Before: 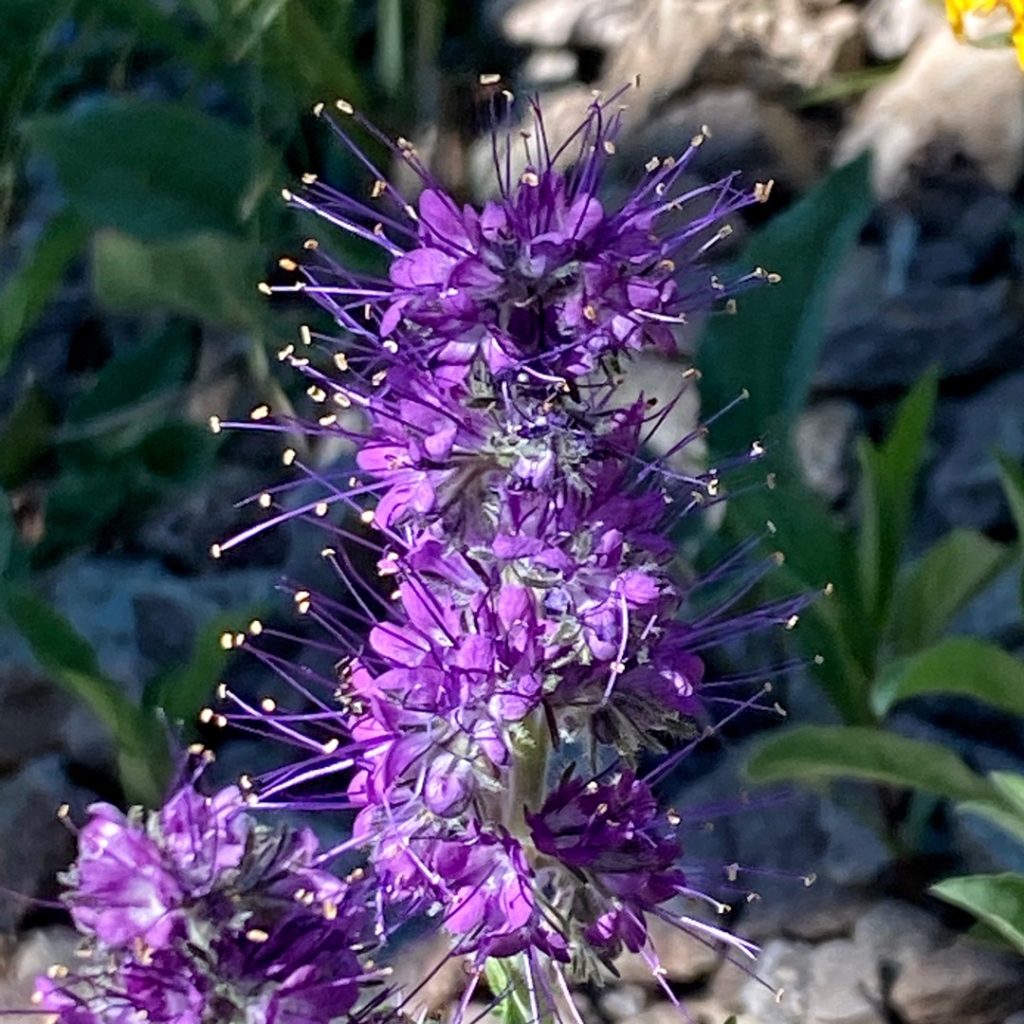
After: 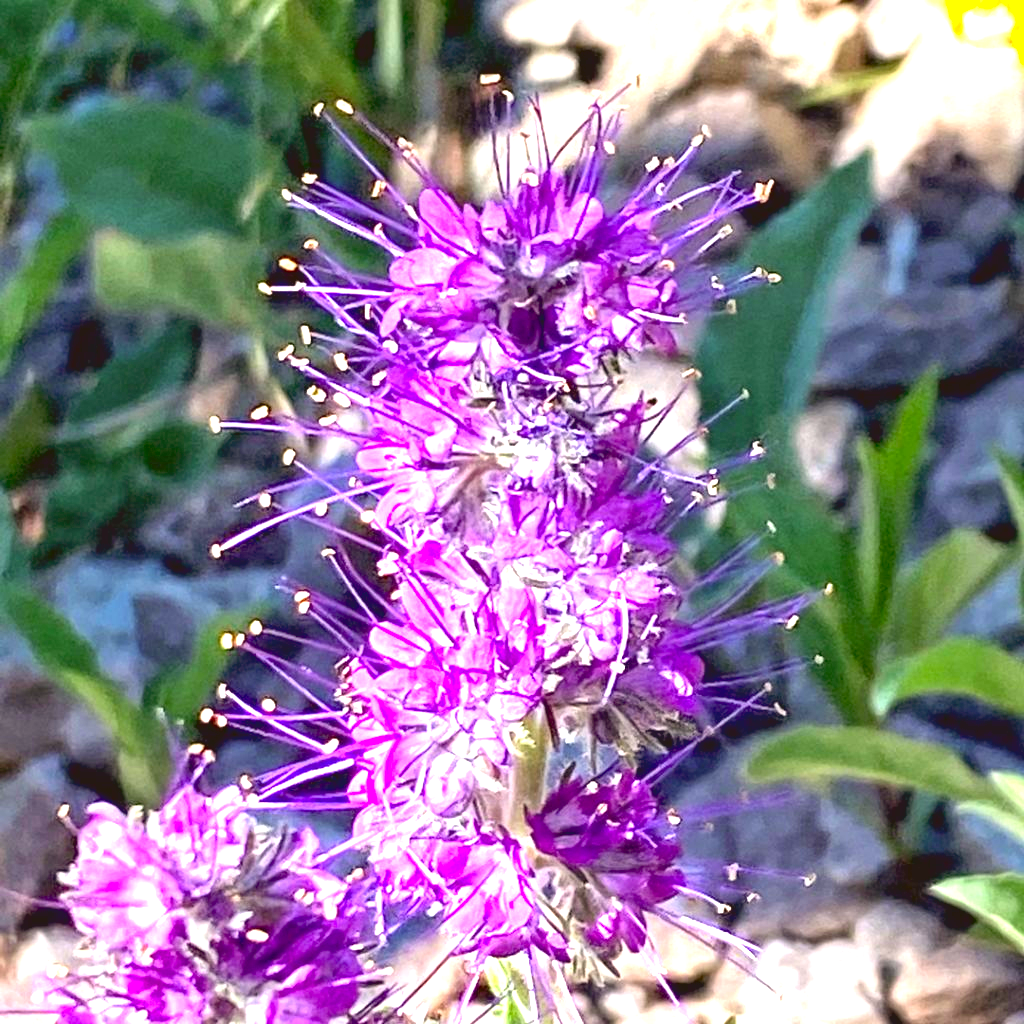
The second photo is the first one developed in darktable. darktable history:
exposure: black level correction 0.001, exposure 2.001 EV, compensate highlight preservation false
color correction: highlights a* 6.54, highlights b* 8.24, shadows a* 6.52, shadows b* 7.07, saturation 0.896
levels: levels [0, 0.474, 0.947]
contrast brightness saturation: contrast -0.181, saturation 0.19
